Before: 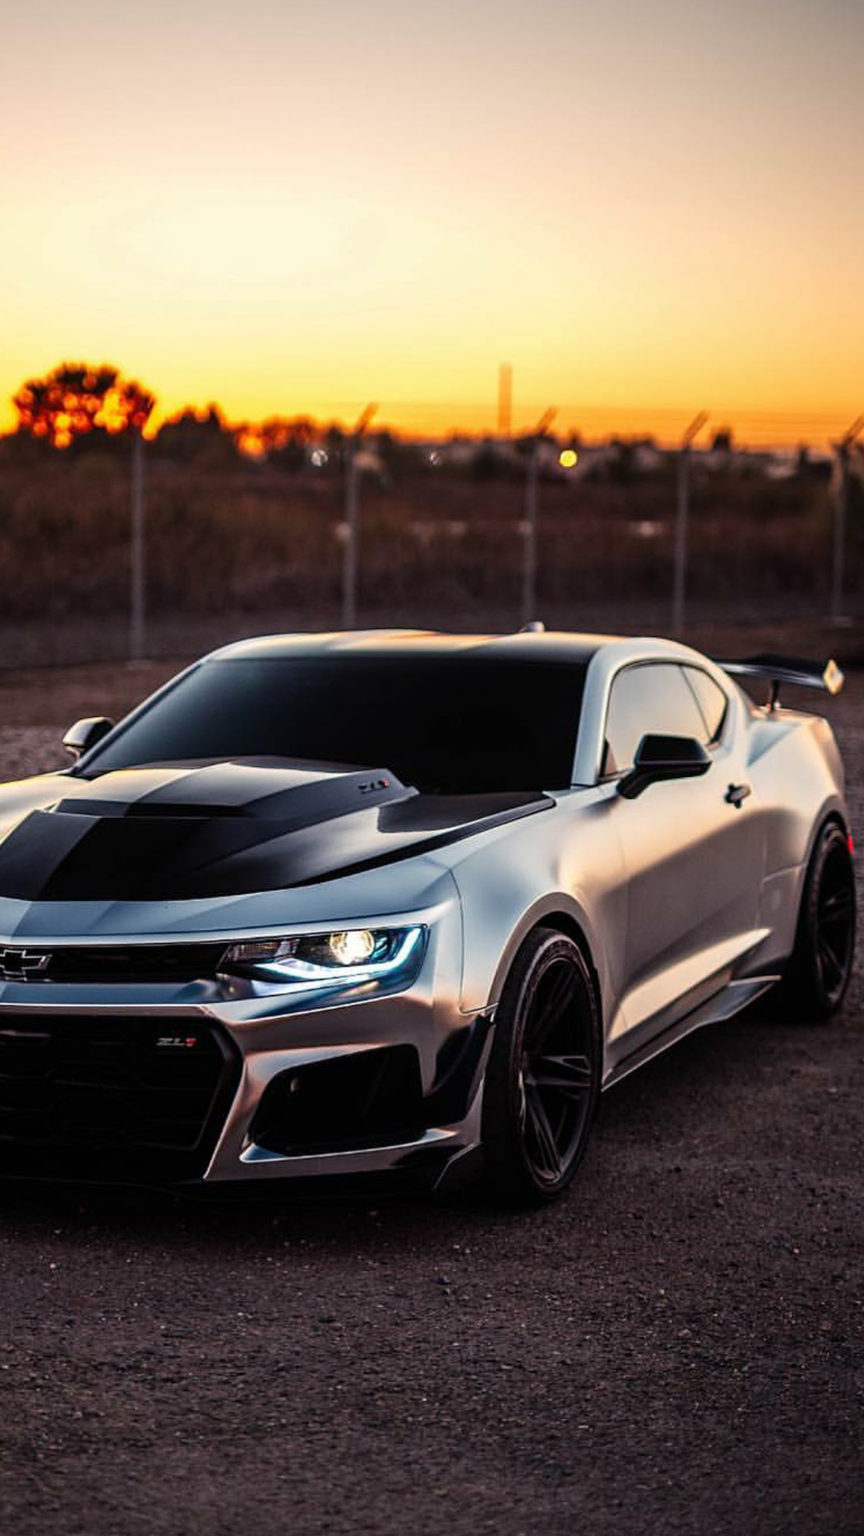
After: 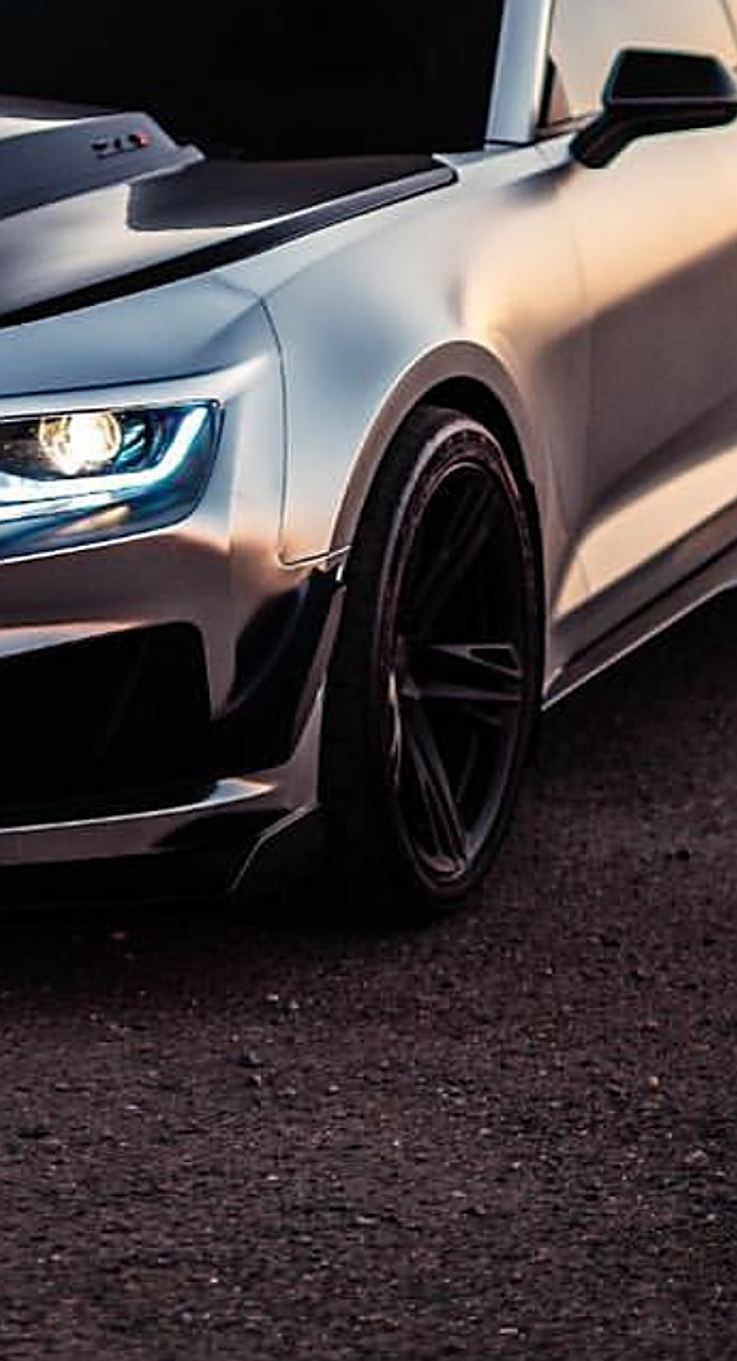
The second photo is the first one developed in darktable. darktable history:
crop: left 35.769%, top 46.114%, right 18.133%, bottom 6.031%
sharpen: on, module defaults
